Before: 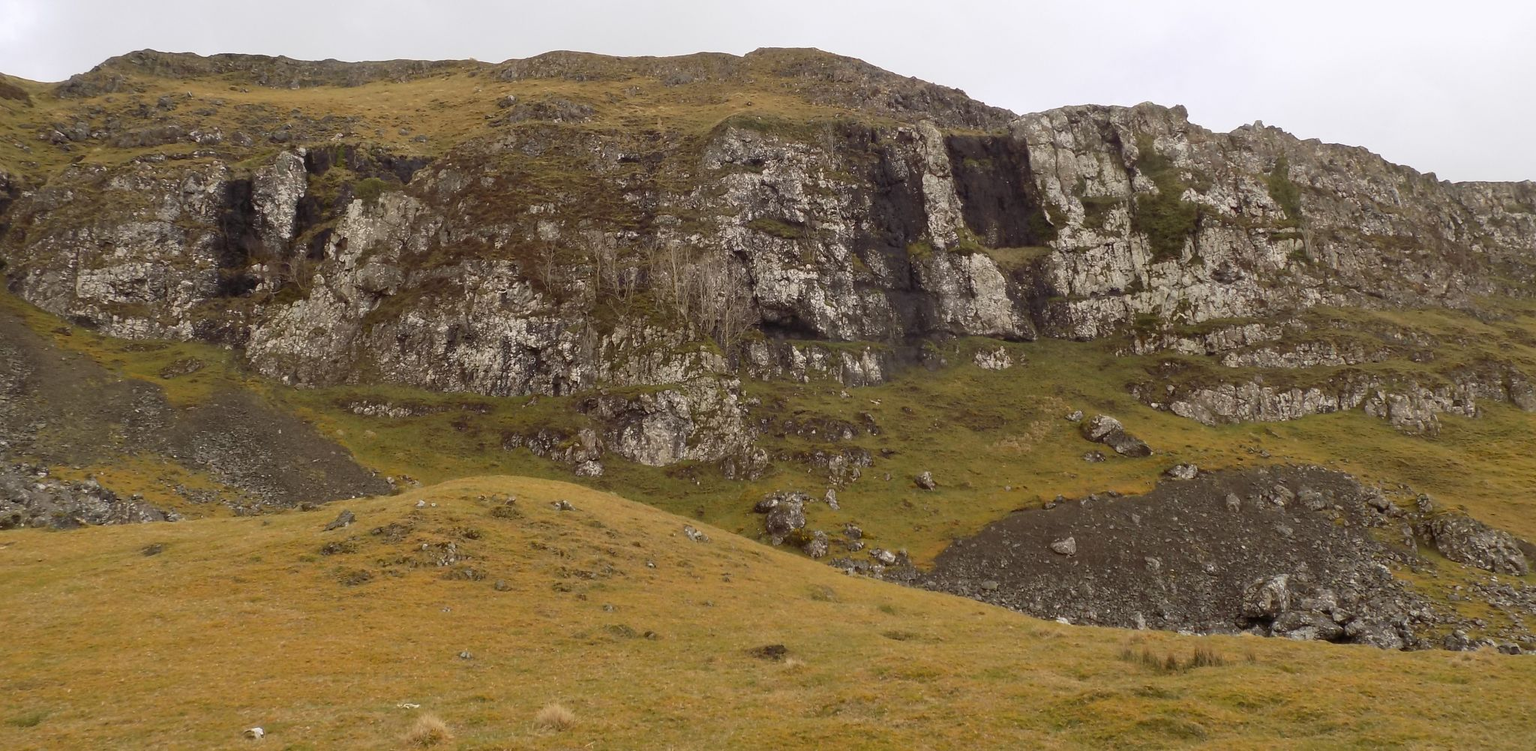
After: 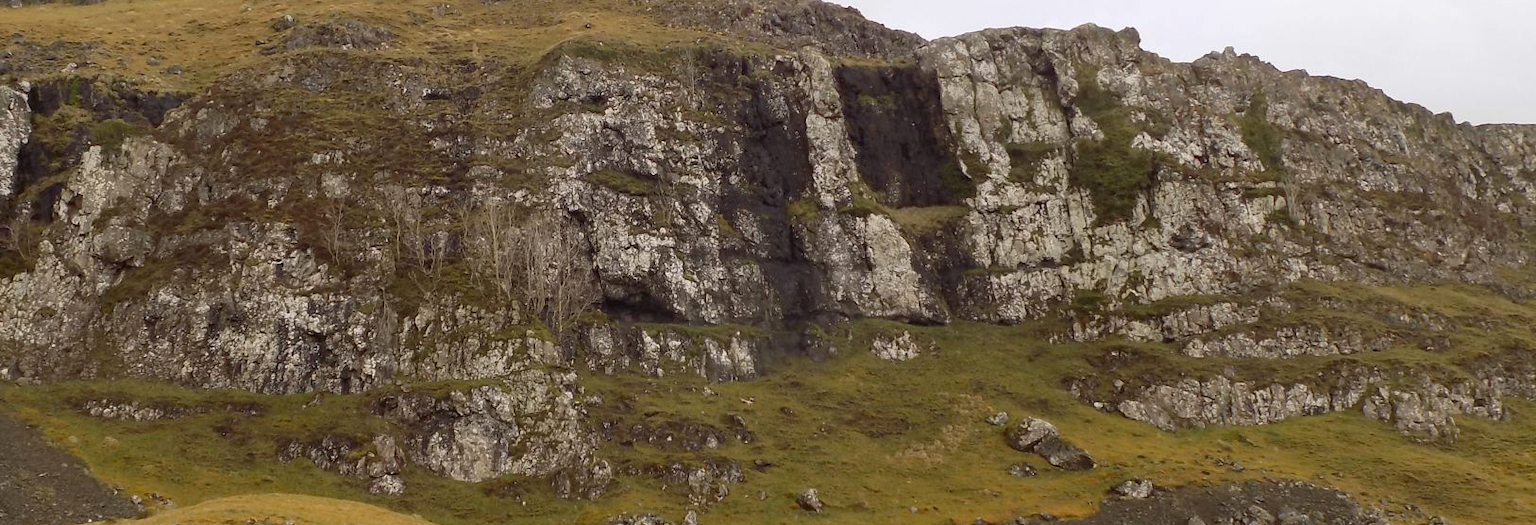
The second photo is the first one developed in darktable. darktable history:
haze removal: adaptive false
crop: left 18.38%, top 11.092%, right 2.134%, bottom 33.217%
